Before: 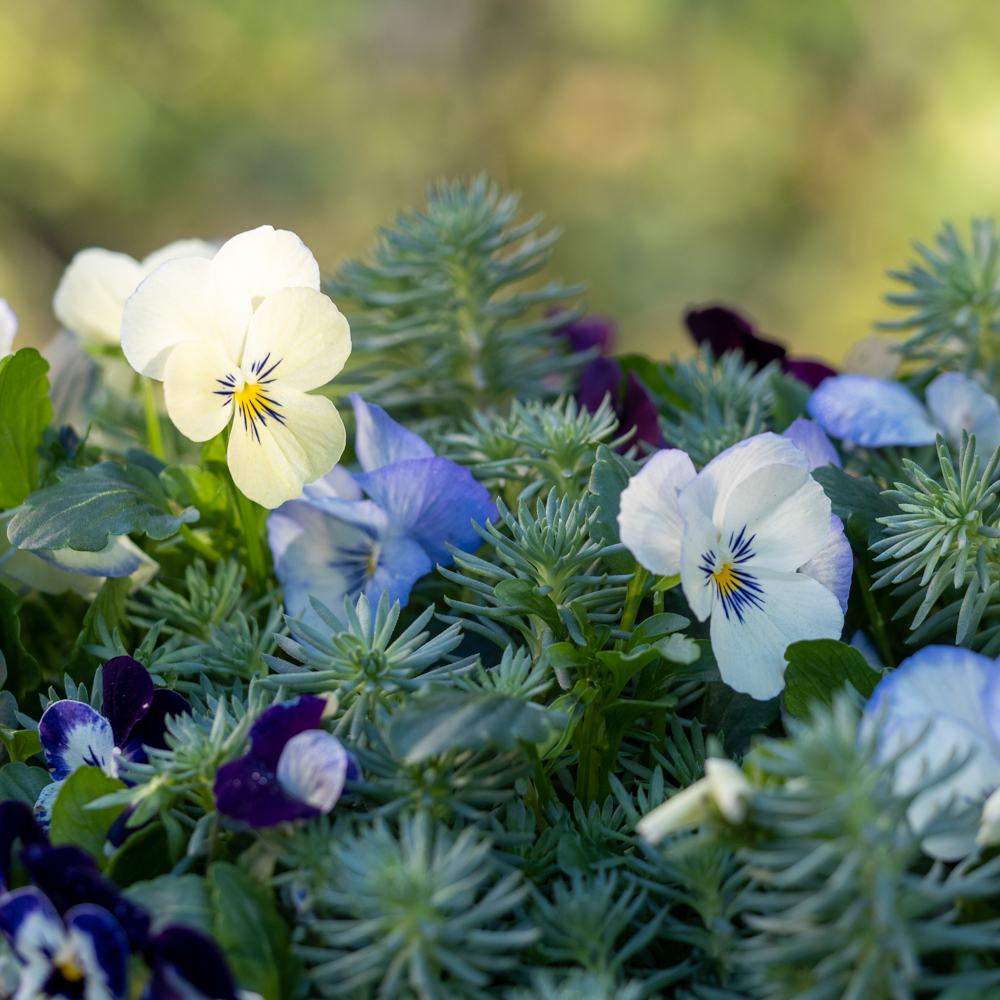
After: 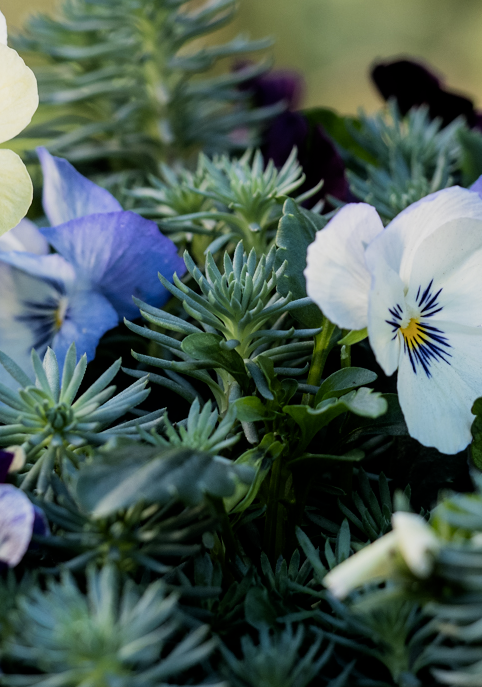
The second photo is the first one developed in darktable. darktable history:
crop: left 31.379%, top 24.658%, right 20.326%, bottom 6.628%
filmic rgb: black relative exposure -5 EV, white relative exposure 3.5 EV, hardness 3.19, contrast 1.4, highlights saturation mix -50%
